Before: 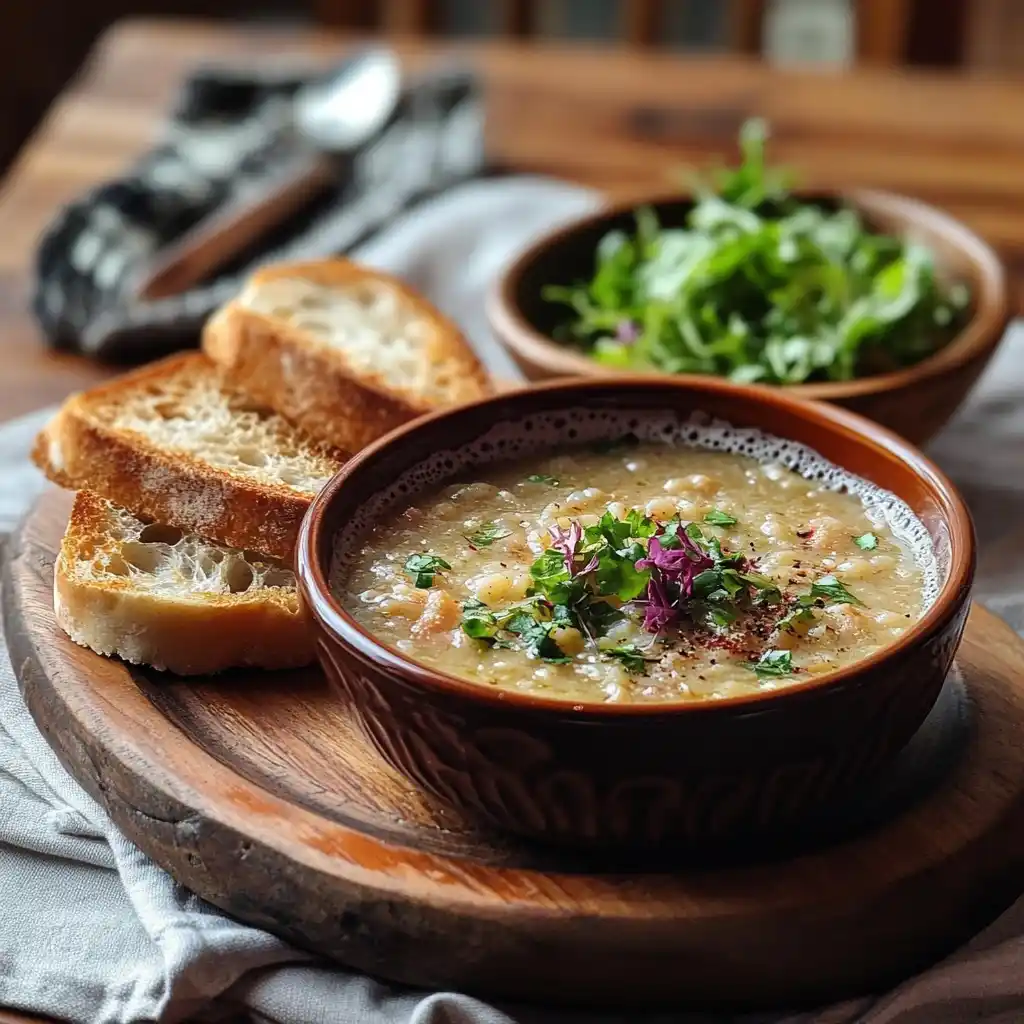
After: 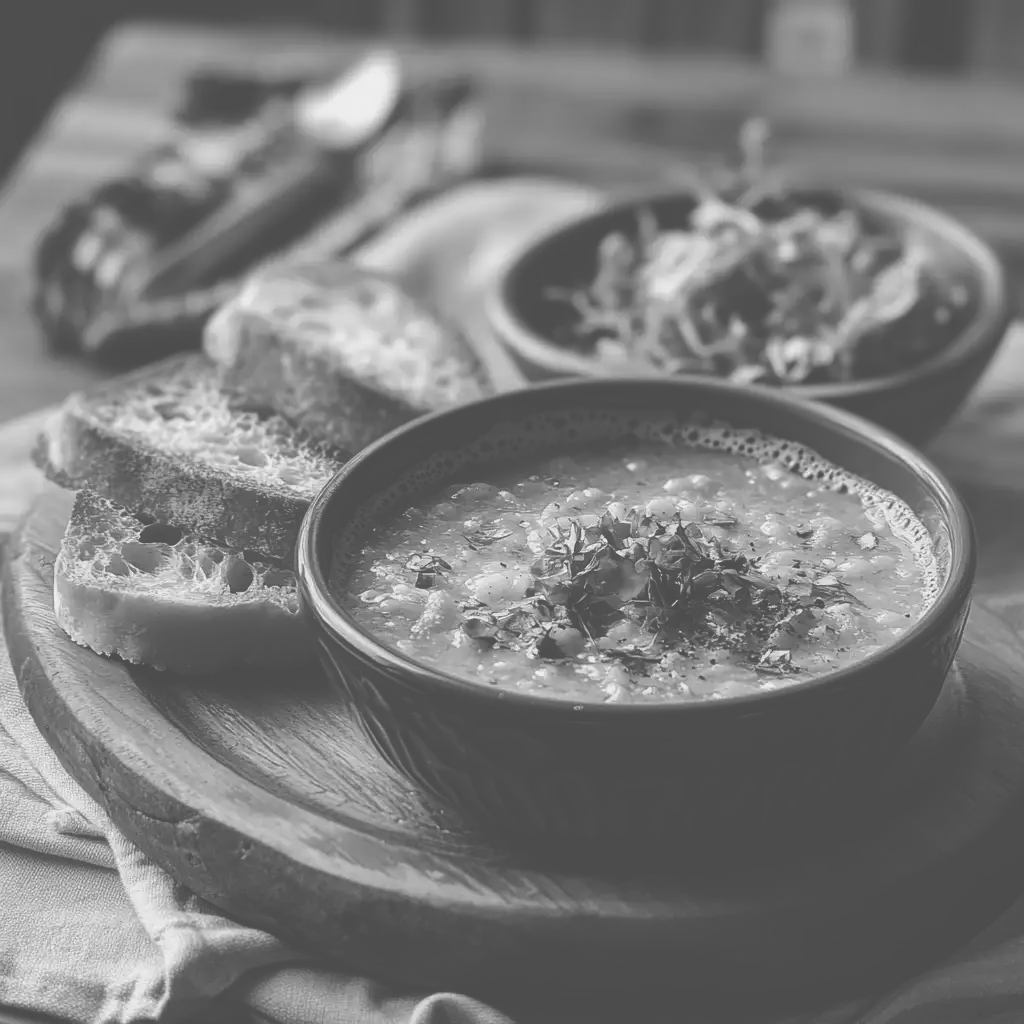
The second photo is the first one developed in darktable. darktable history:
monochrome: a -74.22, b 78.2
exposure: black level correction -0.087, compensate highlight preservation false
